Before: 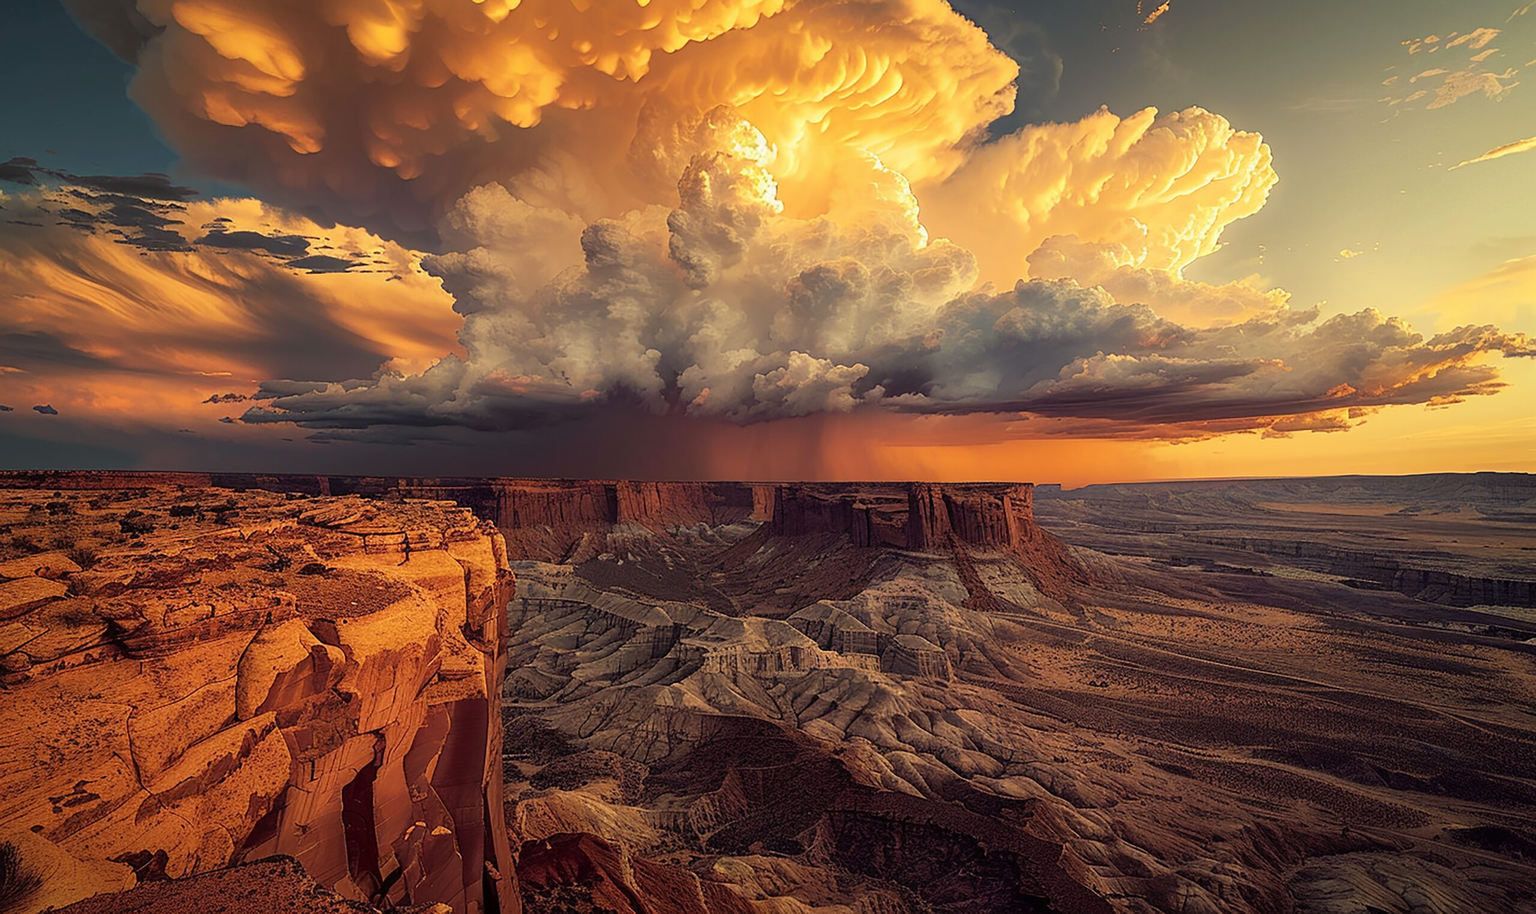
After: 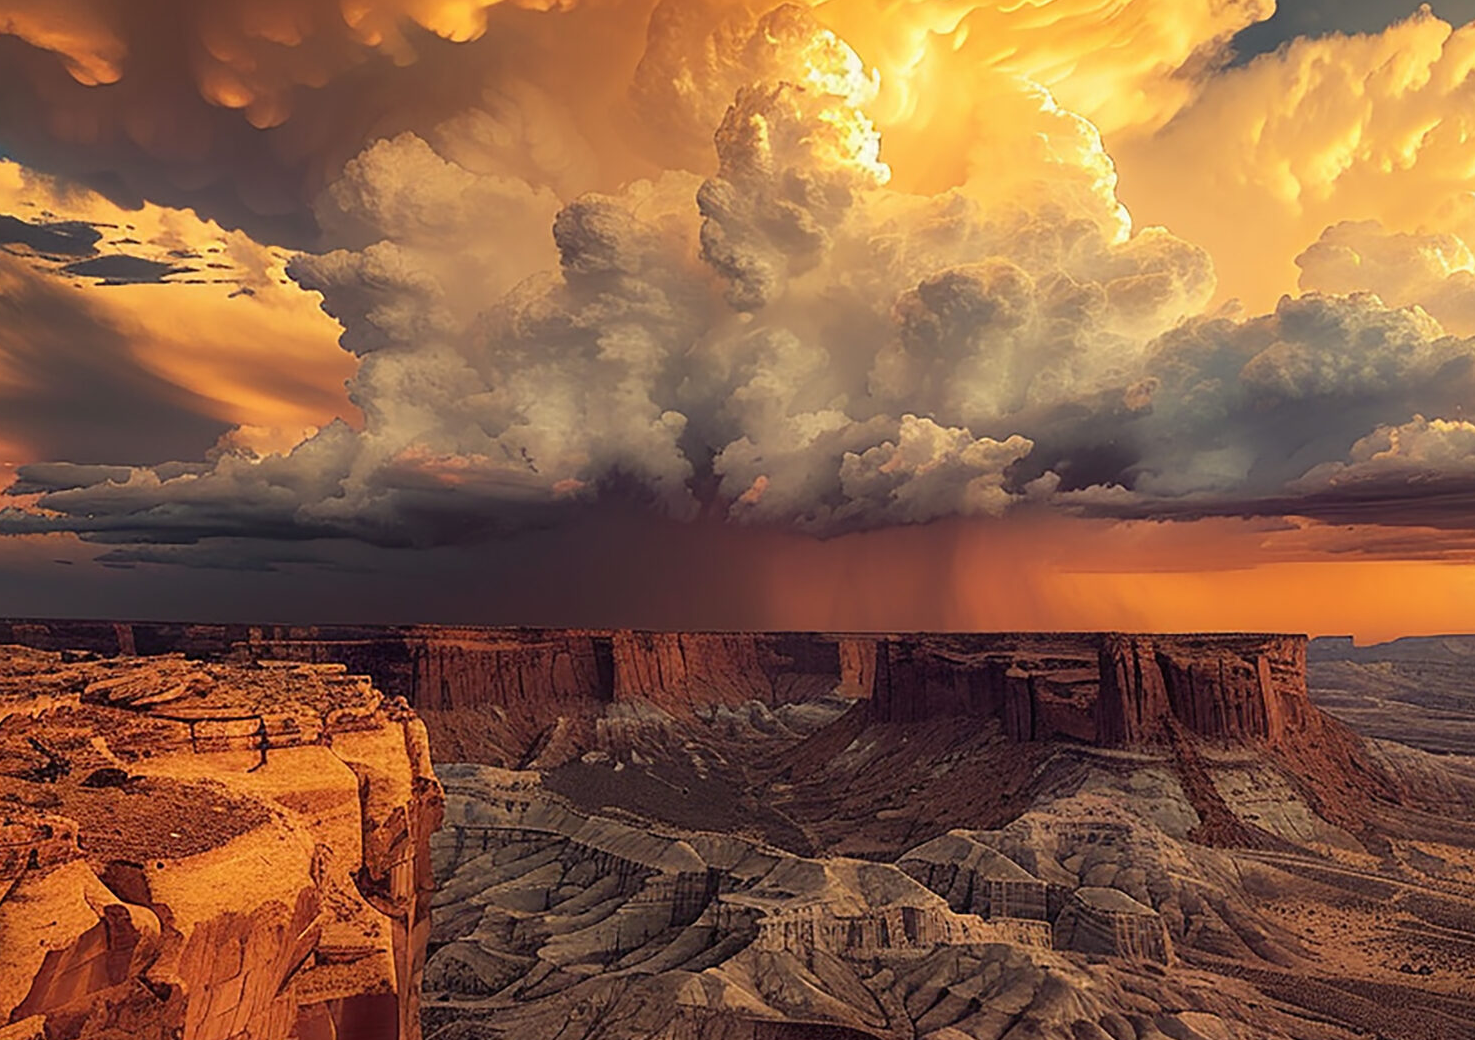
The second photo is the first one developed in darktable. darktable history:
crop: left 16.223%, top 11.261%, right 26.122%, bottom 20.463%
